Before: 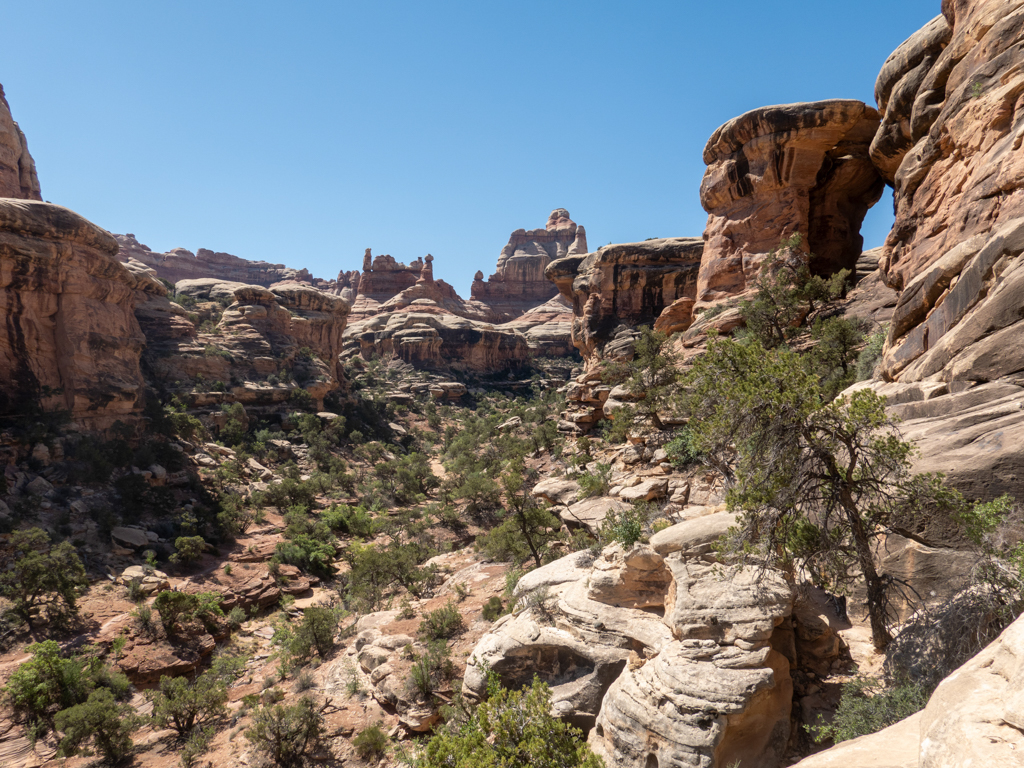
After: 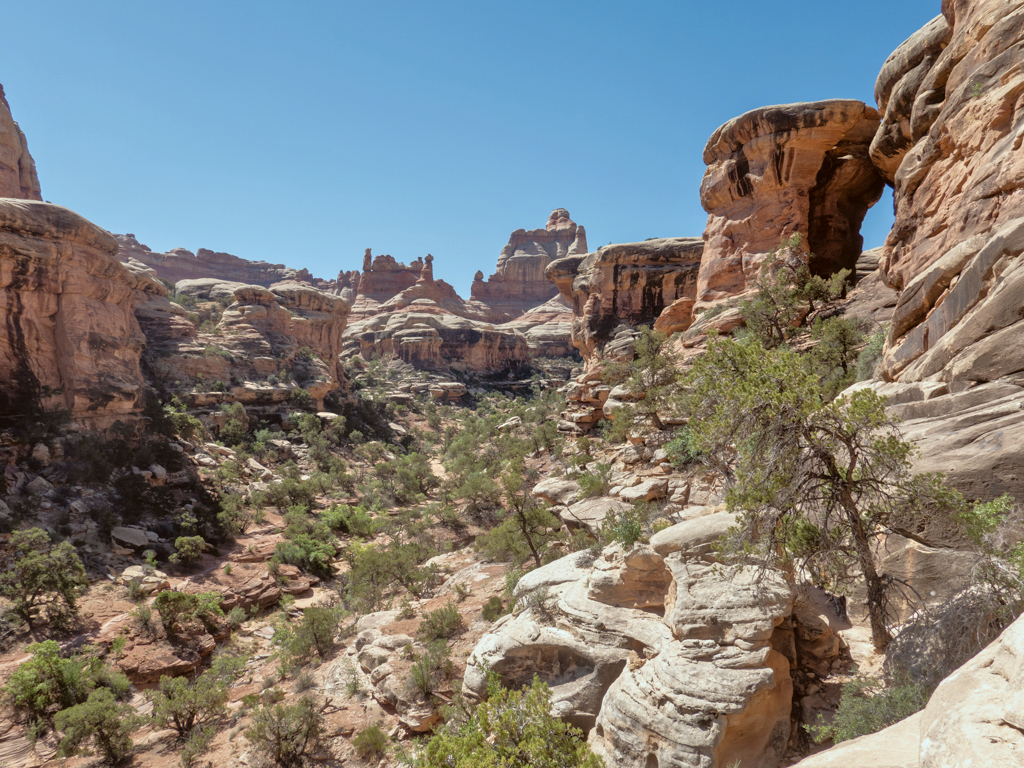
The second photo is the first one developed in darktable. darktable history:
tone equalizer: -7 EV 0.16 EV, -6 EV 0.574 EV, -5 EV 1.14 EV, -4 EV 1.33 EV, -3 EV 1.15 EV, -2 EV 0.6 EV, -1 EV 0.151 EV
color correction: highlights a* -5.14, highlights b* -3.51, shadows a* 3.87, shadows b* 4.48
contrast brightness saturation: contrast -0.065, brightness -0.04, saturation -0.11
